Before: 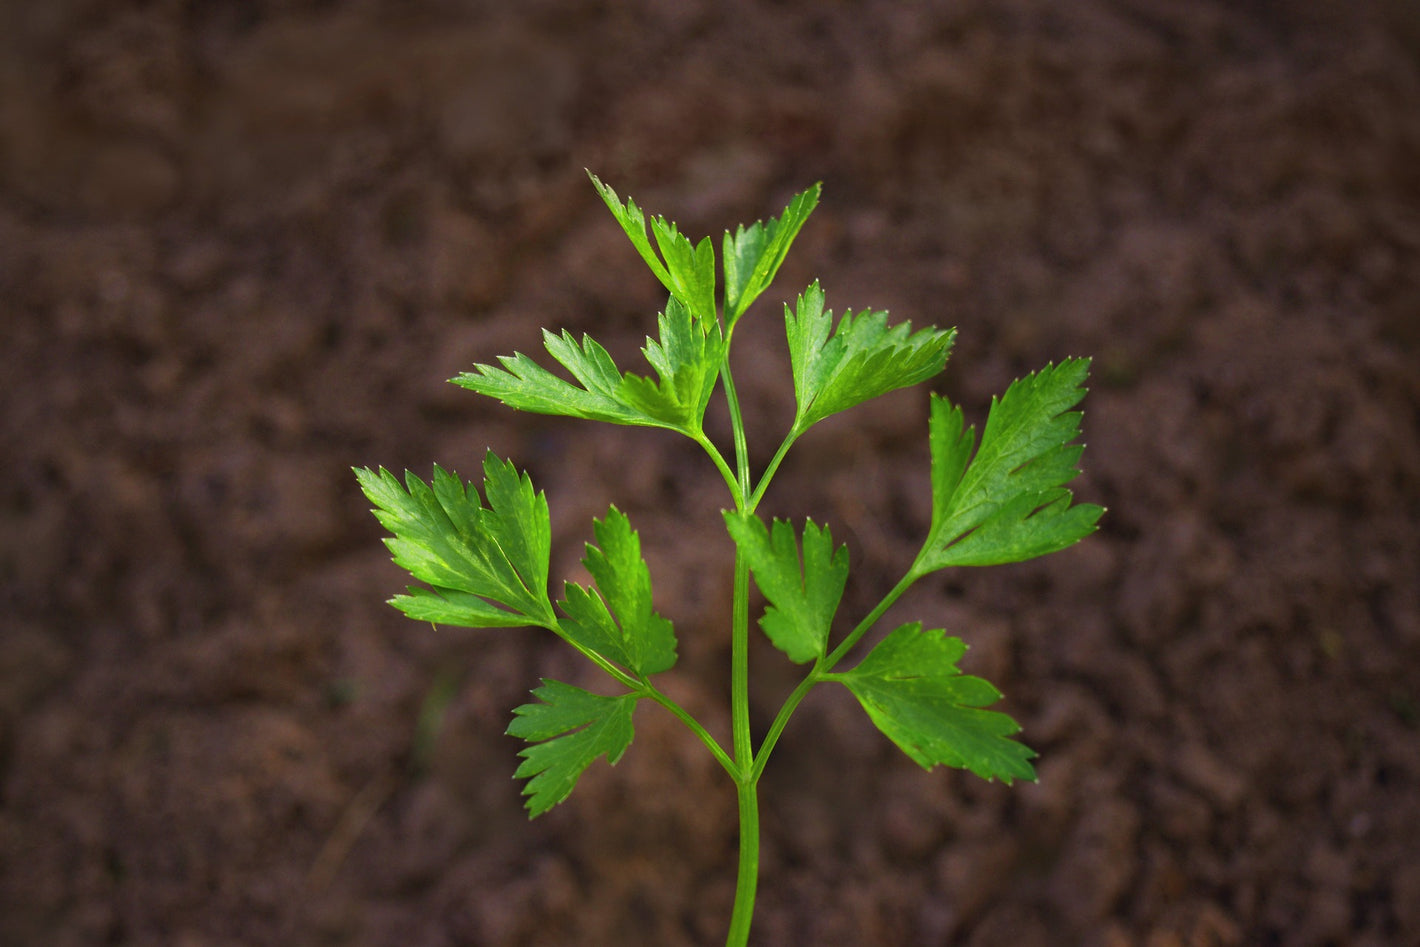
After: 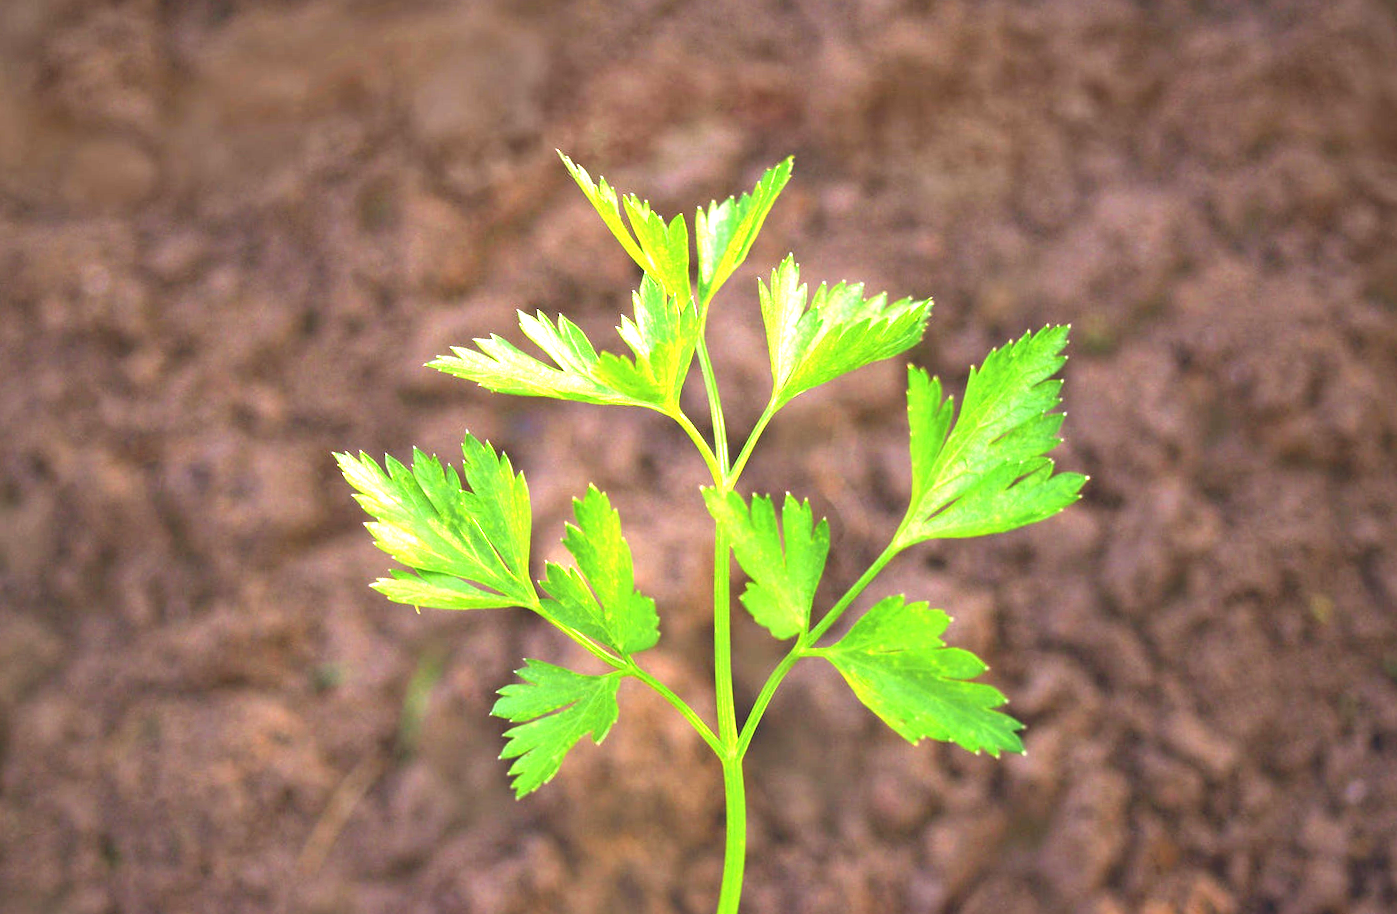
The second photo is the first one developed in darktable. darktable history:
rotate and perspective: rotation -1.32°, lens shift (horizontal) -0.031, crop left 0.015, crop right 0.985, crop top 0.047, crop bottom 0.982
exposure: black level correction 0, exposure 2.327 EV, compensate exposure bias true, compensate highlight preservation false
